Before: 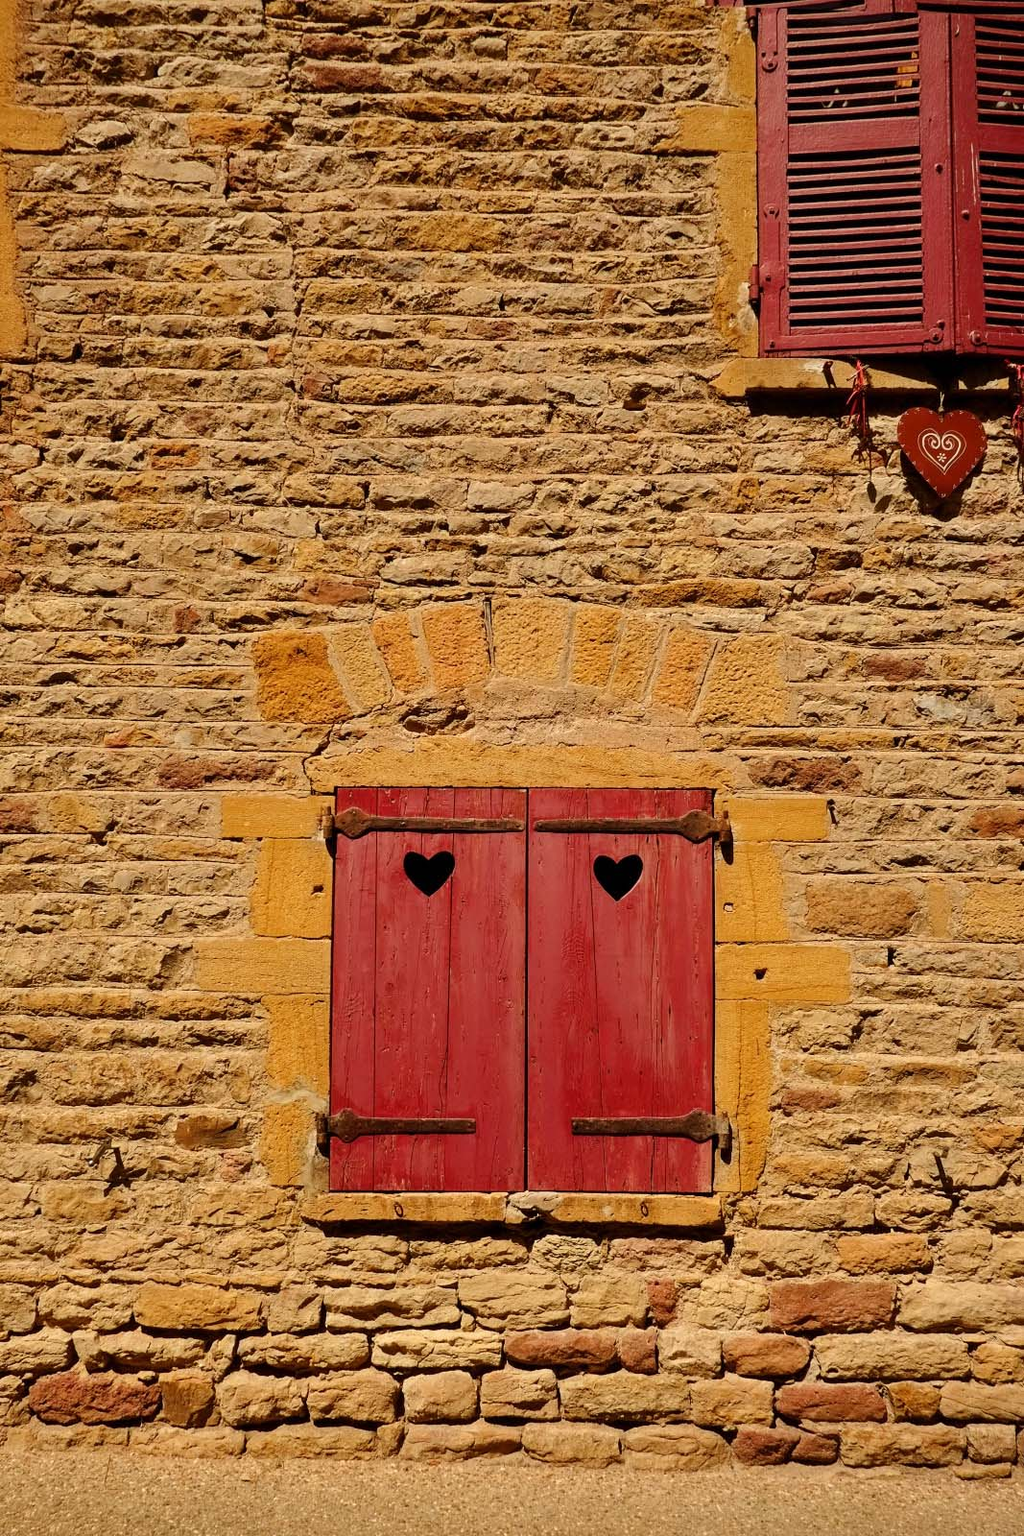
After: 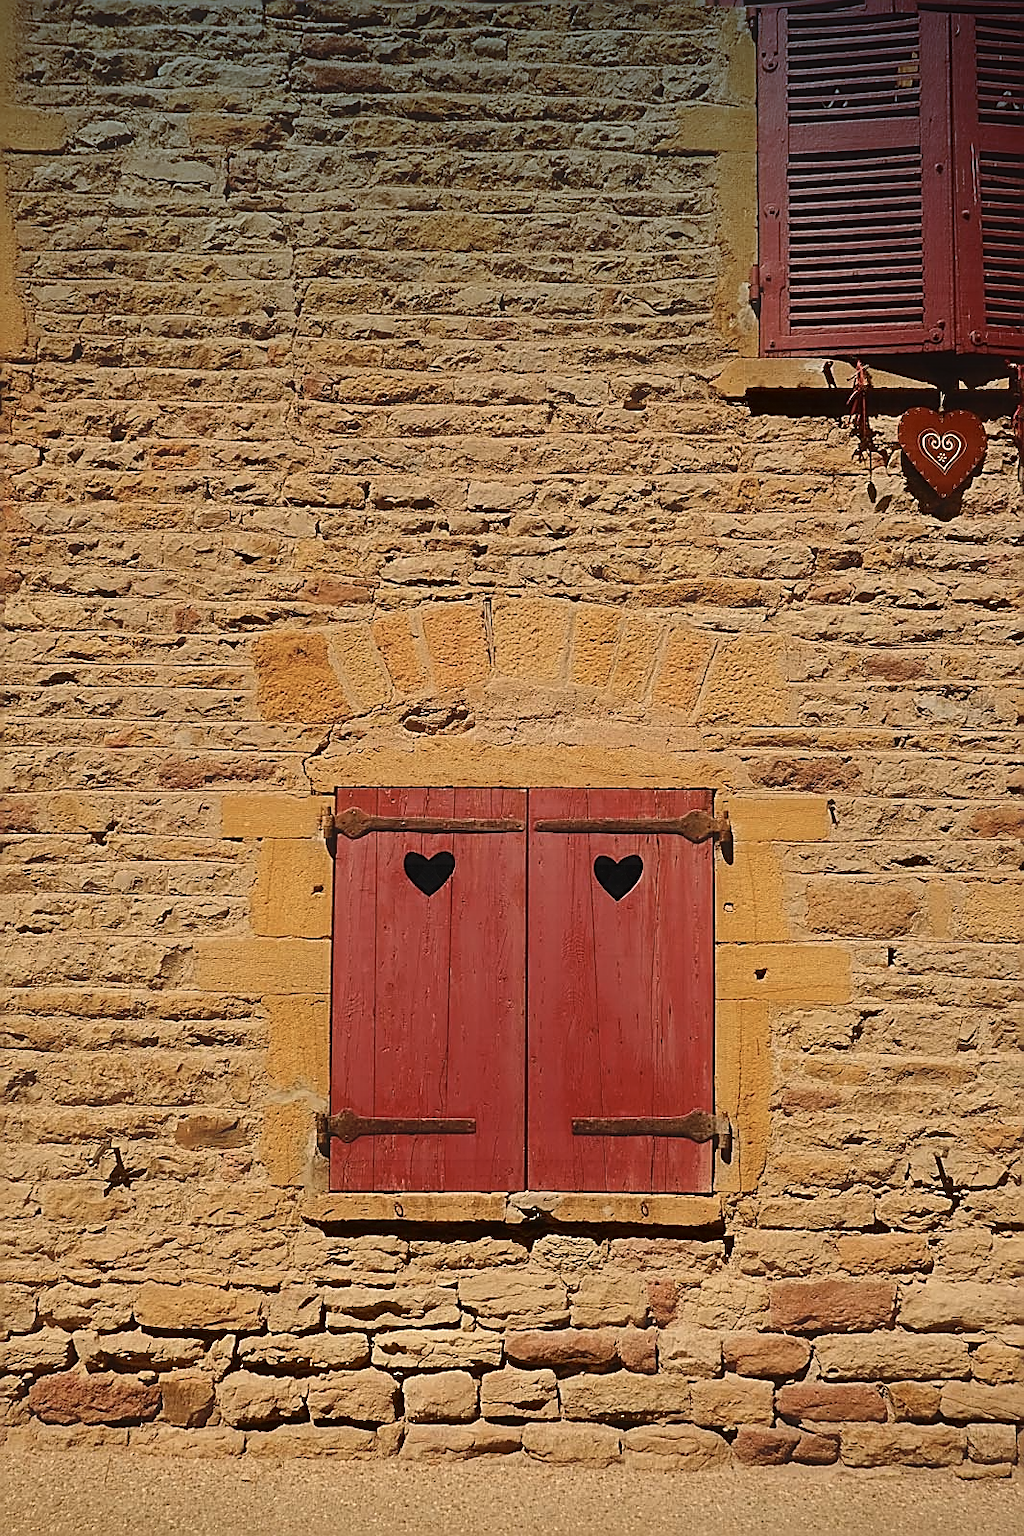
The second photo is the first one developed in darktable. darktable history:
contrast equalizer: octaves 7, y [[0.6 ×6], [0.55 ×6], [0 ×6], [0 ×6], [0 ×6]], mix -1
contrast brightness saturation: contrast 0.11, saturation -0.17
sharpen: radius 1.685, amount 1.294
graduated density: density 2.02 EV, hardness 44%, rotation 0.374°, offset 8.21, hue 208.8°, saturation 97%
